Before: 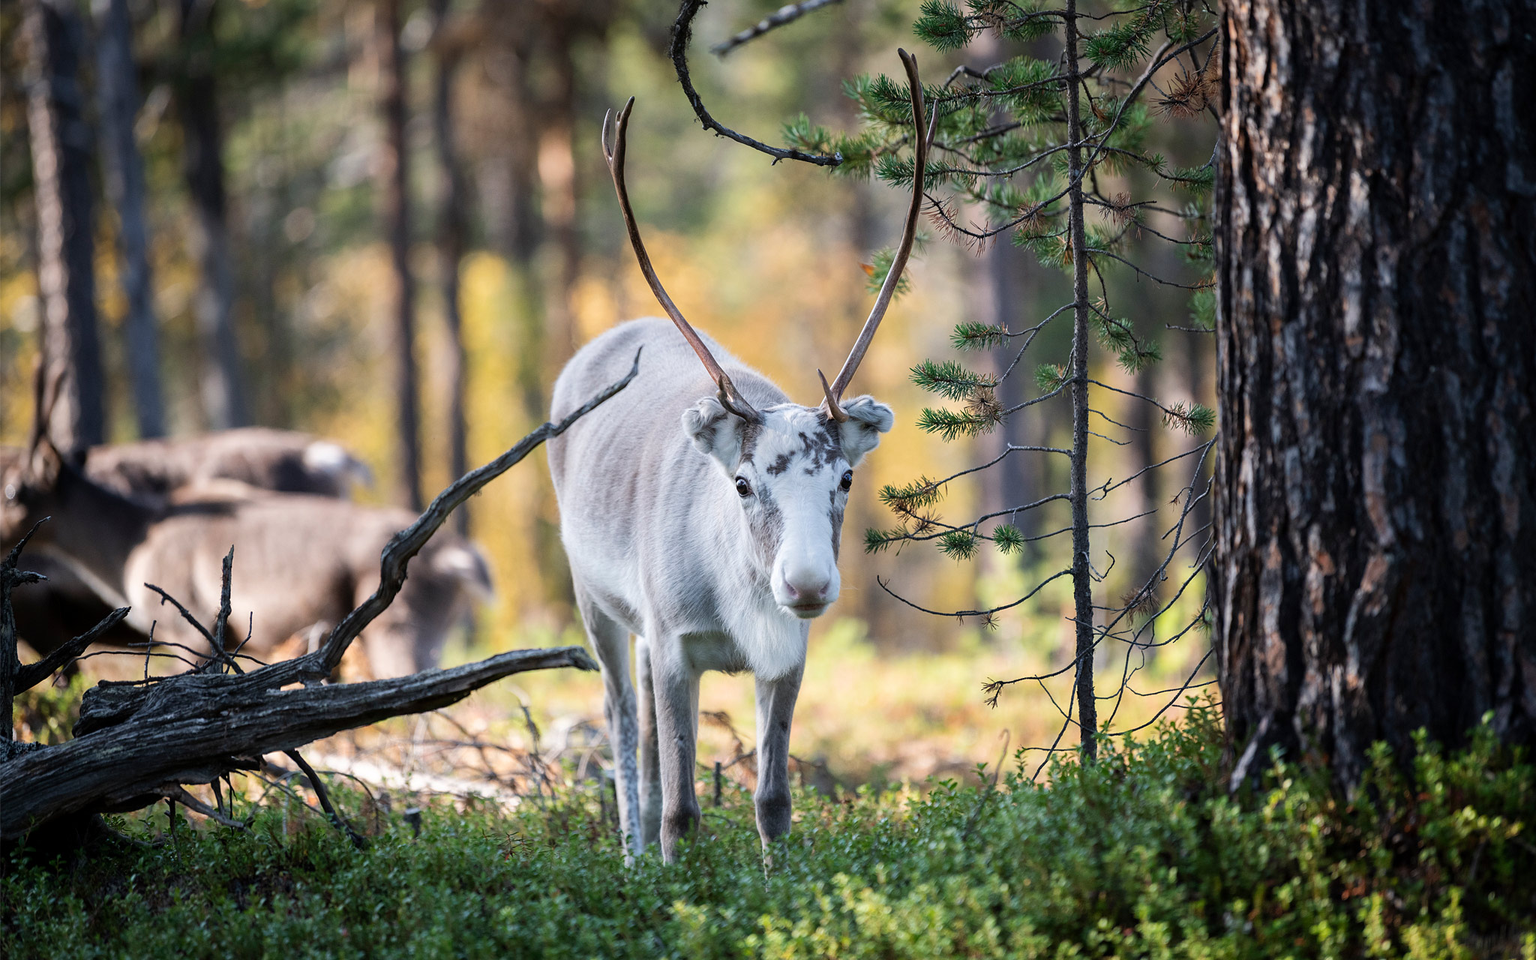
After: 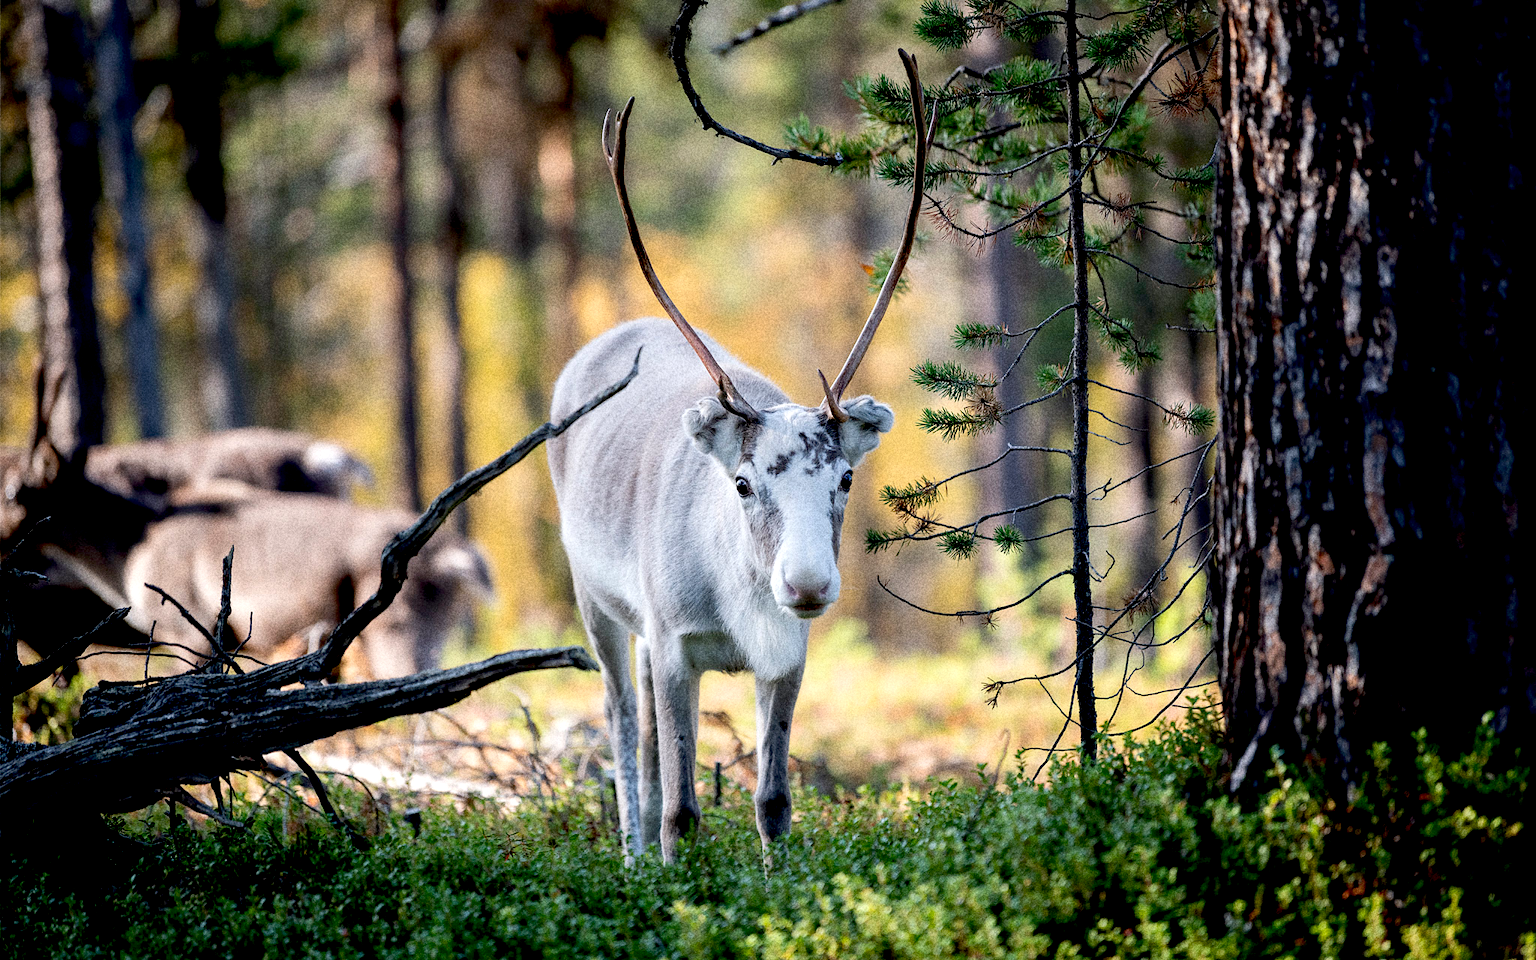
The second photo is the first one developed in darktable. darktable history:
exposure: black level correction 0.025, exposure 0.182 EV, compensate highlight preservation false
grain: coarseness 14.49 ISO, strength 48.04%, mid-tones bias 35%
